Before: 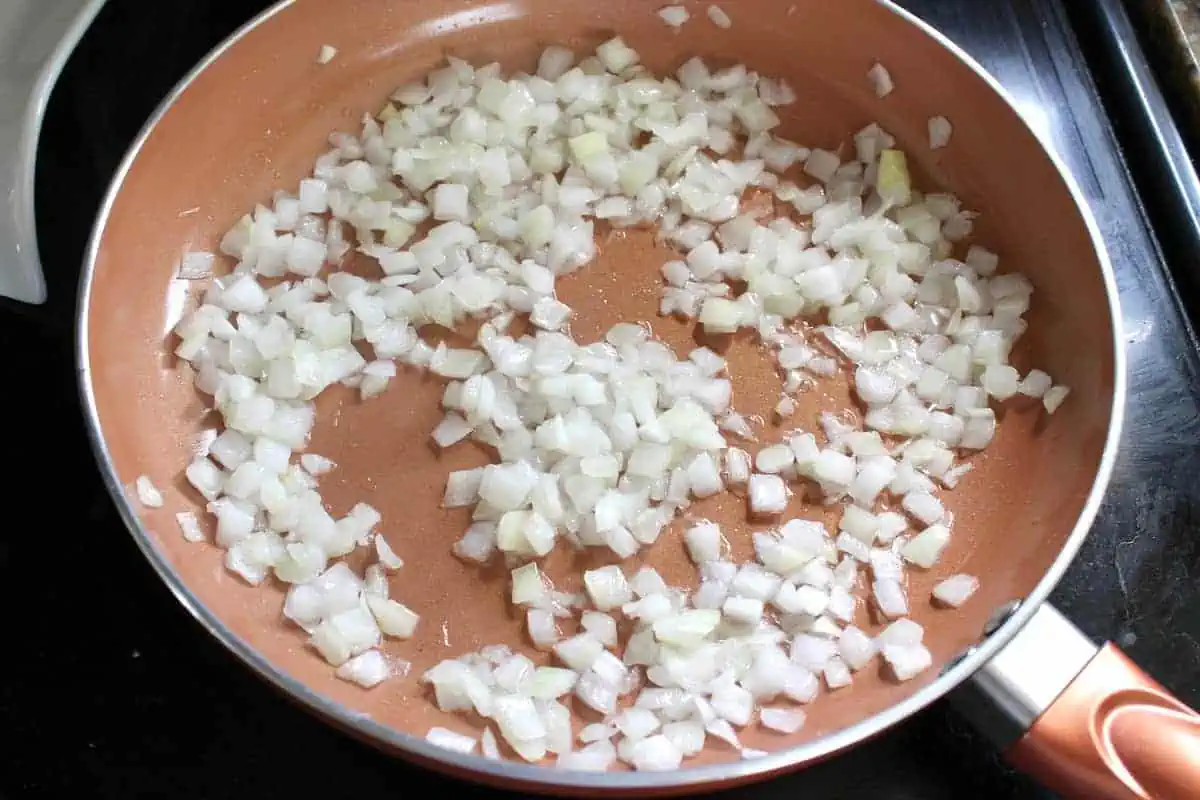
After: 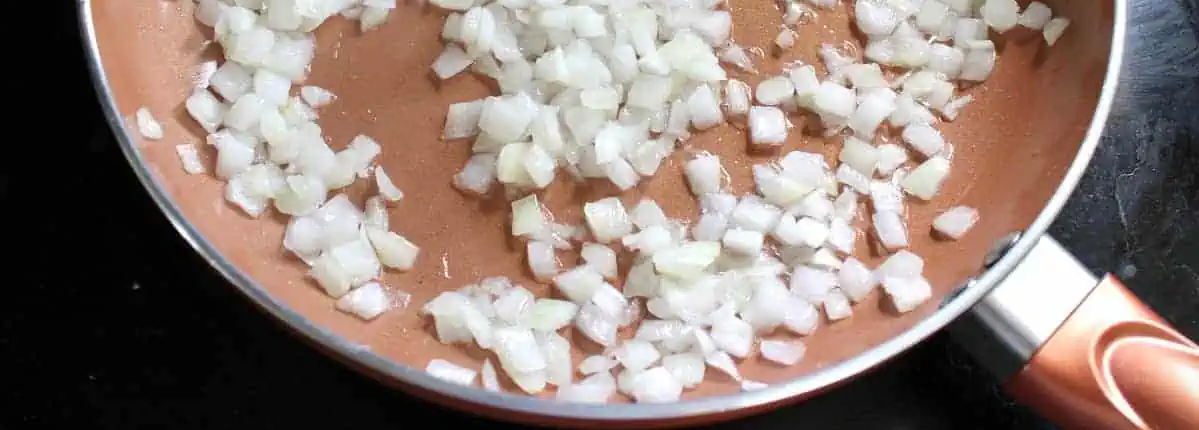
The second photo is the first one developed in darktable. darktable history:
crop and rotate: top 46.237%
vignetting: fall-off start 100%, brightness -0.282, width/height ratio 1.31
